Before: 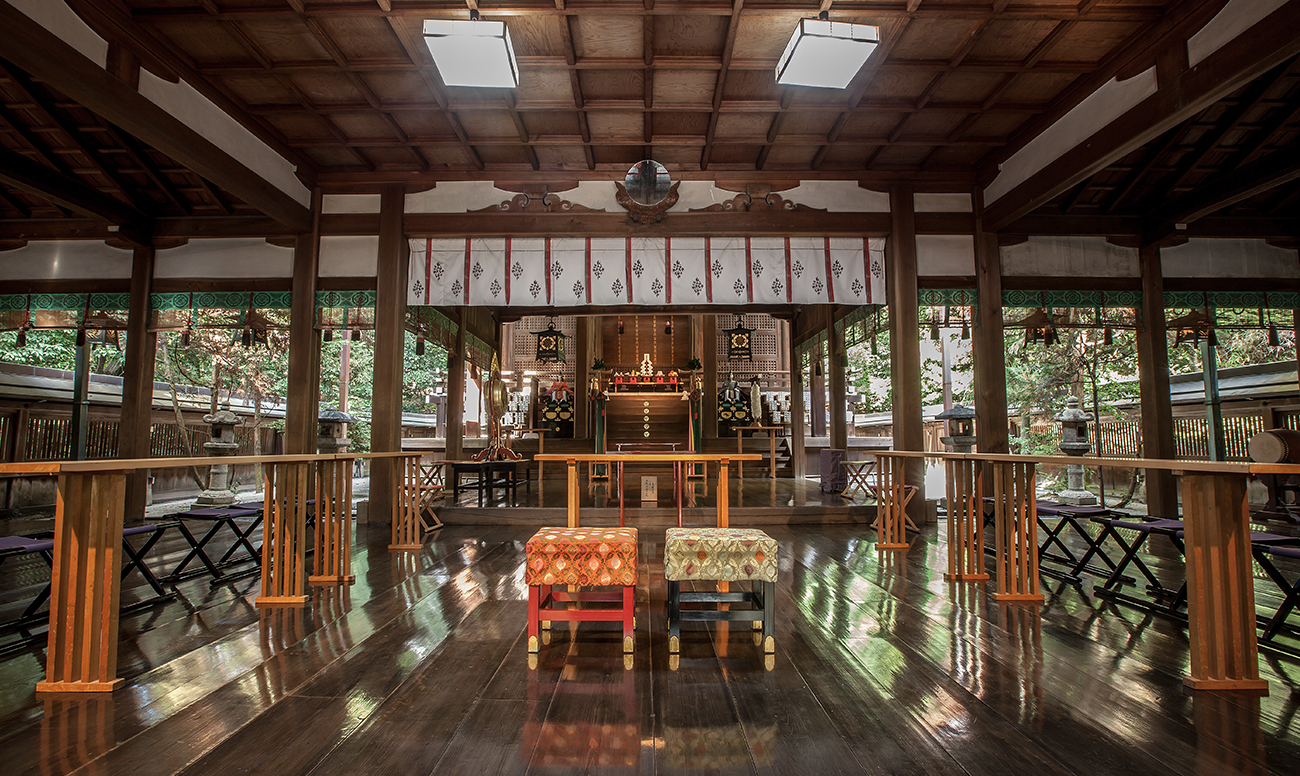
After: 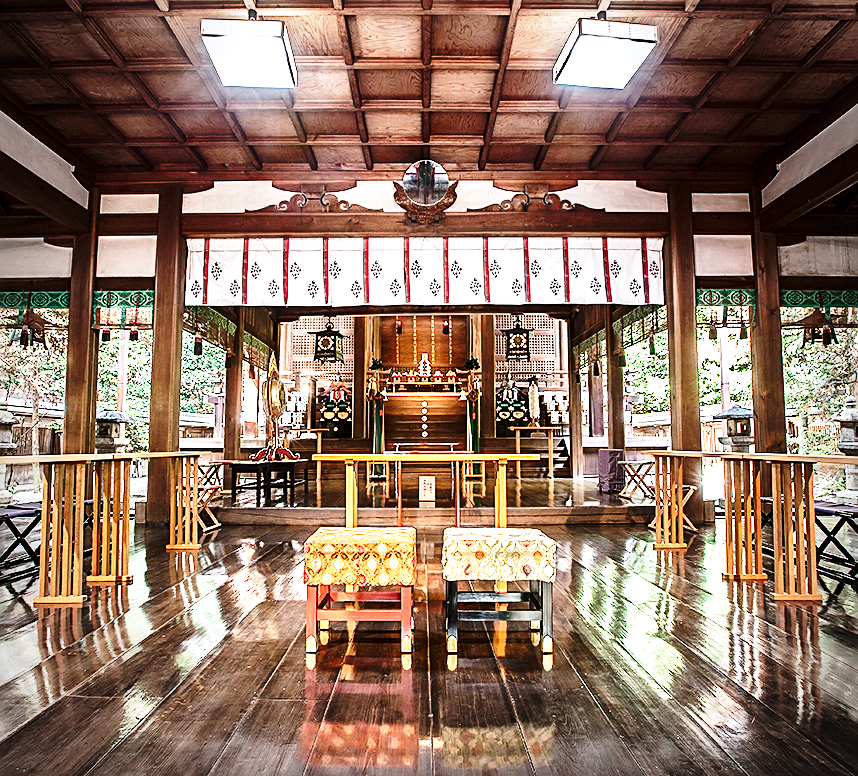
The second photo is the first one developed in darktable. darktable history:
crop: left 17.117%, right 16.841%
sharpen: on, module defaults
base curve: curves: ch0 [(0, 0) (0.028, 0.03) (0.121, 0.232) (0.46, 0.748) (0.859, 0.968) (1, 1)], preserve colors none
color calibration: illuminant as shot in camera, x 0.358, y 0.373, temperature 4628.91 K
exposure: black level correction 0.001, exposure 0.965 EV, compensate highlight preservation false
tone equalizer: -8 EV -0.733 EV, -7 EV -0.733 EV, -6 EV -0.615 EV, -5 EV -0.388 EV, -3 EV 0.386 EV, -2 EV 0.6 EV, -1 EV 0.682 EV, +0 EV 0.756 EV, edges refinement/feathering 500, mask exposure compensation -1.57 EV, preserve details no
vignetting: on, module defaults
